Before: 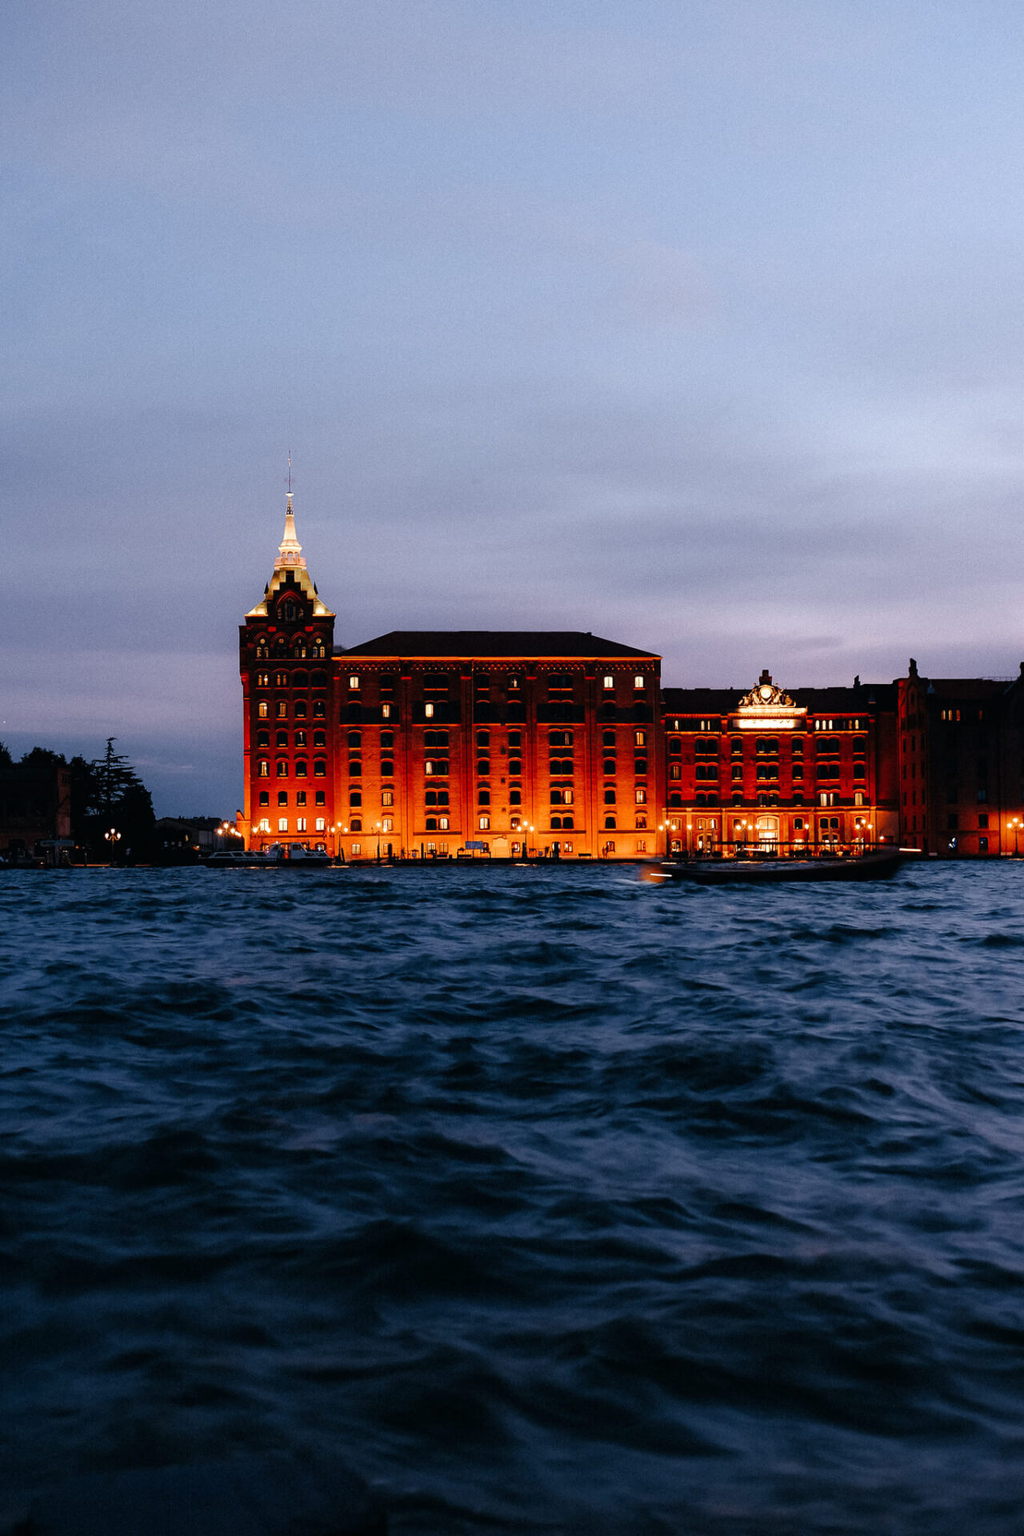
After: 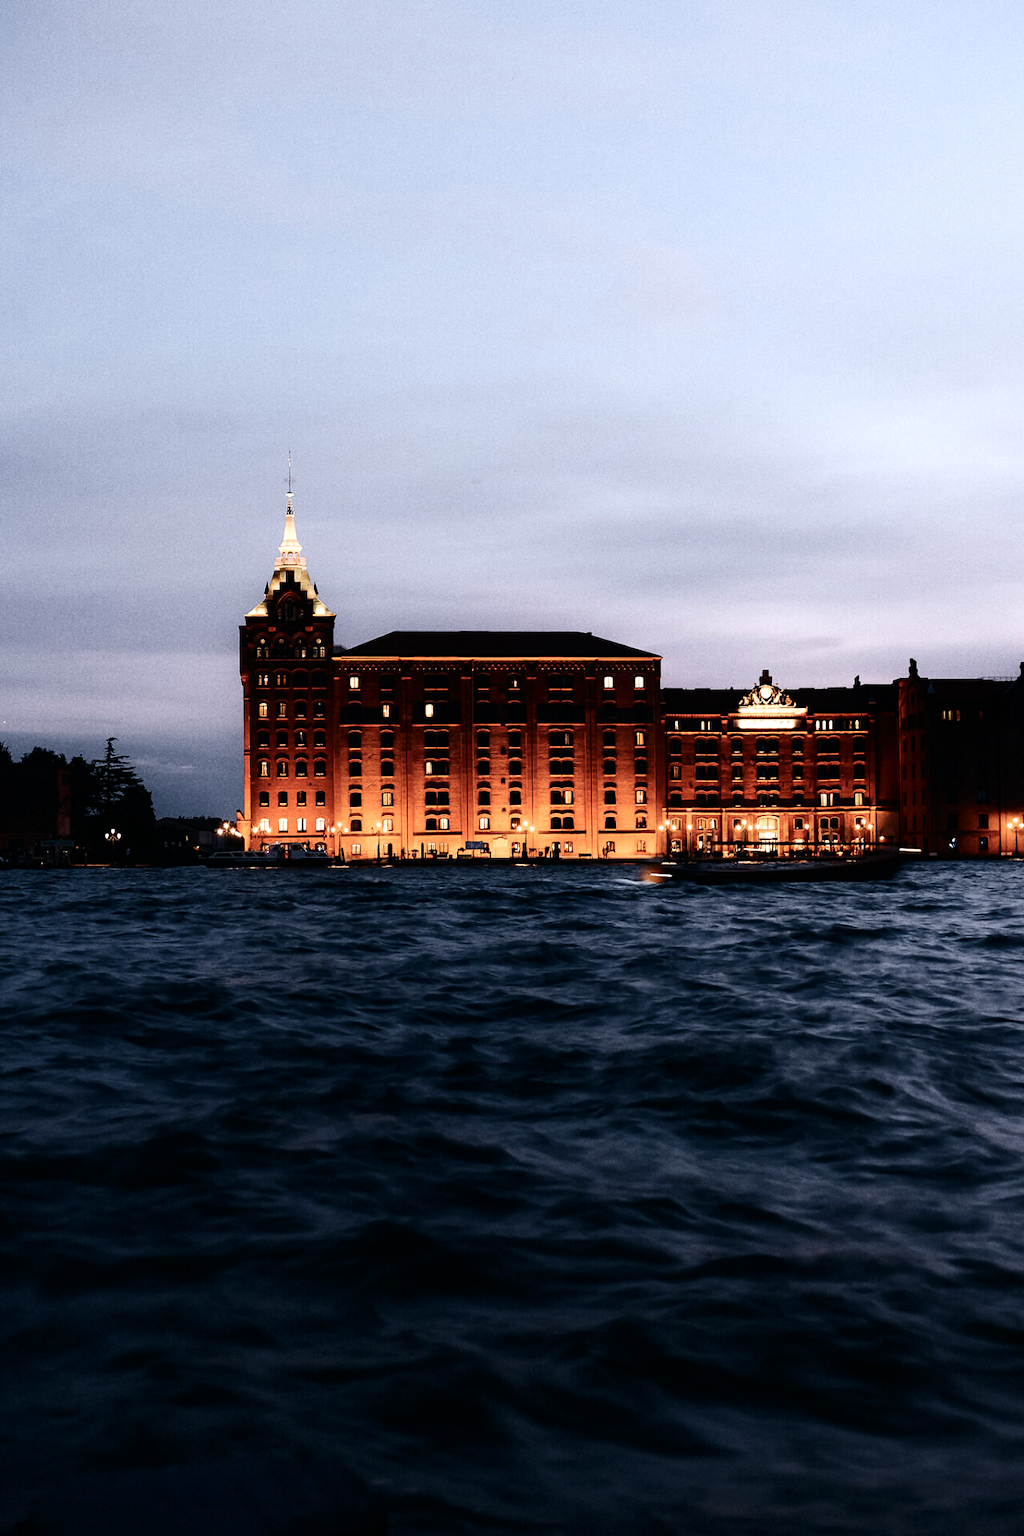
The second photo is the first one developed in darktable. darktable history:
contrast brightness saturation: contrast 0.248, saturation -0.31
tone equalizer: -8 EV -0.393 EV, -7 EV -0.363 EV, -6 EV -0.339 EV, -5 EV -0.224 EV, -3 EV 0.248 EV, -2 EV 0.347 EV, -1 EV 0.364 EV, +0 EV 0.444 EV, edges refinement/feathering 500, mask exposure compensation -1.57 EV, preserve details no
contrast equalizer: y [[0.5, 0.5, 0.472, 0.5, 0.5, 0.5], [0.5 ×6], [0.5 ×6], [0 ×6], [0 ×6]], mix 0.162
